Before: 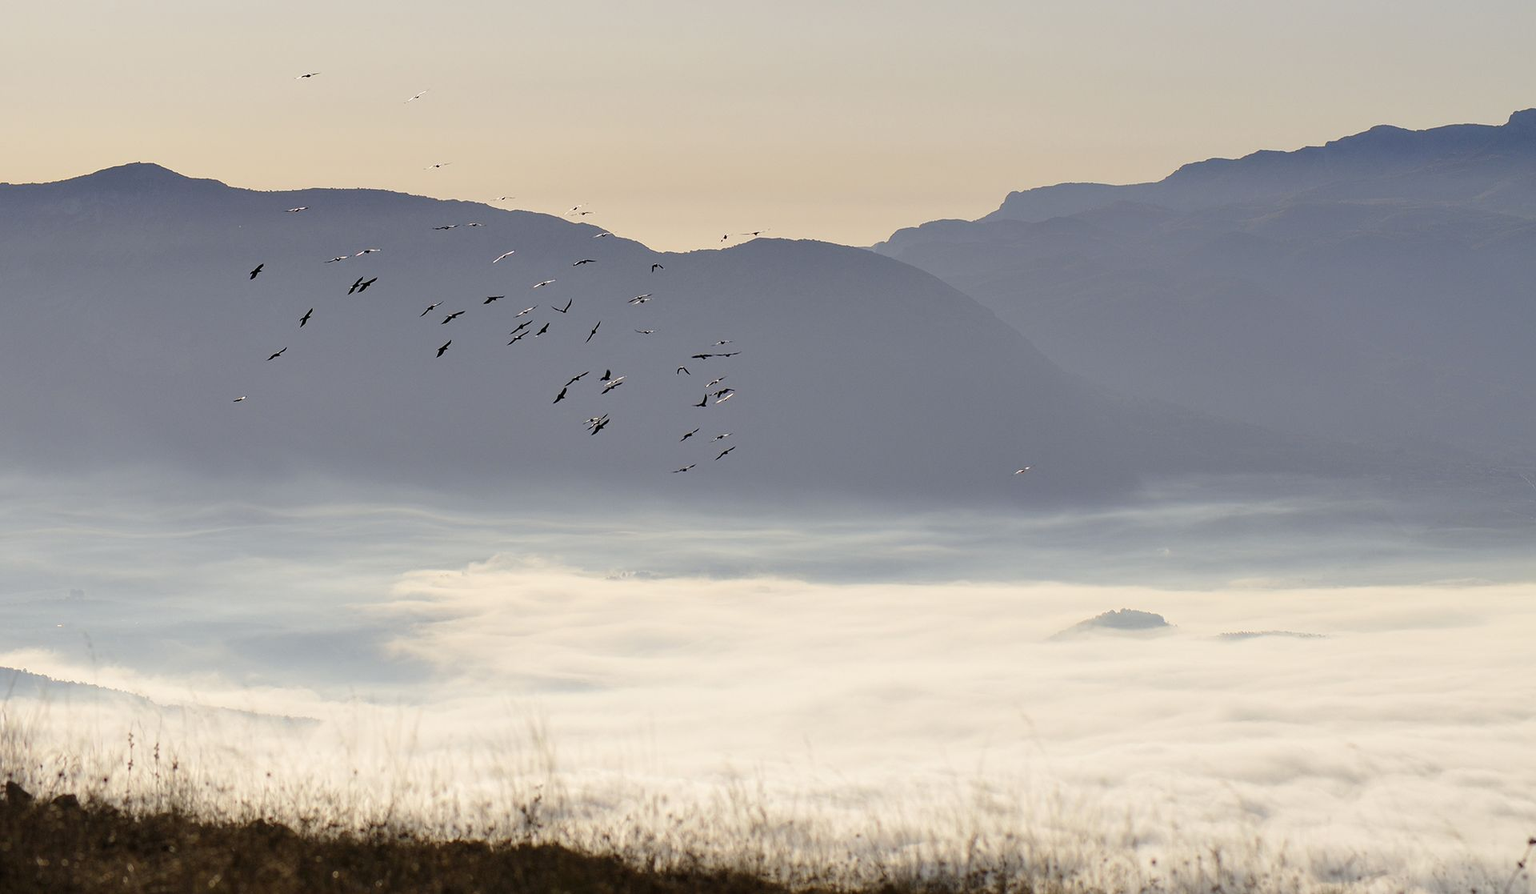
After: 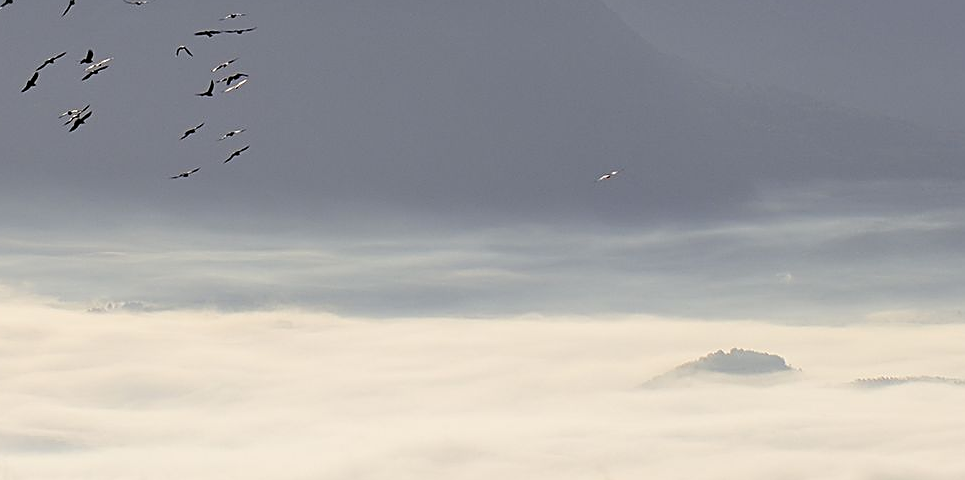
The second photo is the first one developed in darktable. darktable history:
crop: left 34.94%, top 36.903%, right 14.778%, bottom 20.064%
sharpen: on, module defaults
